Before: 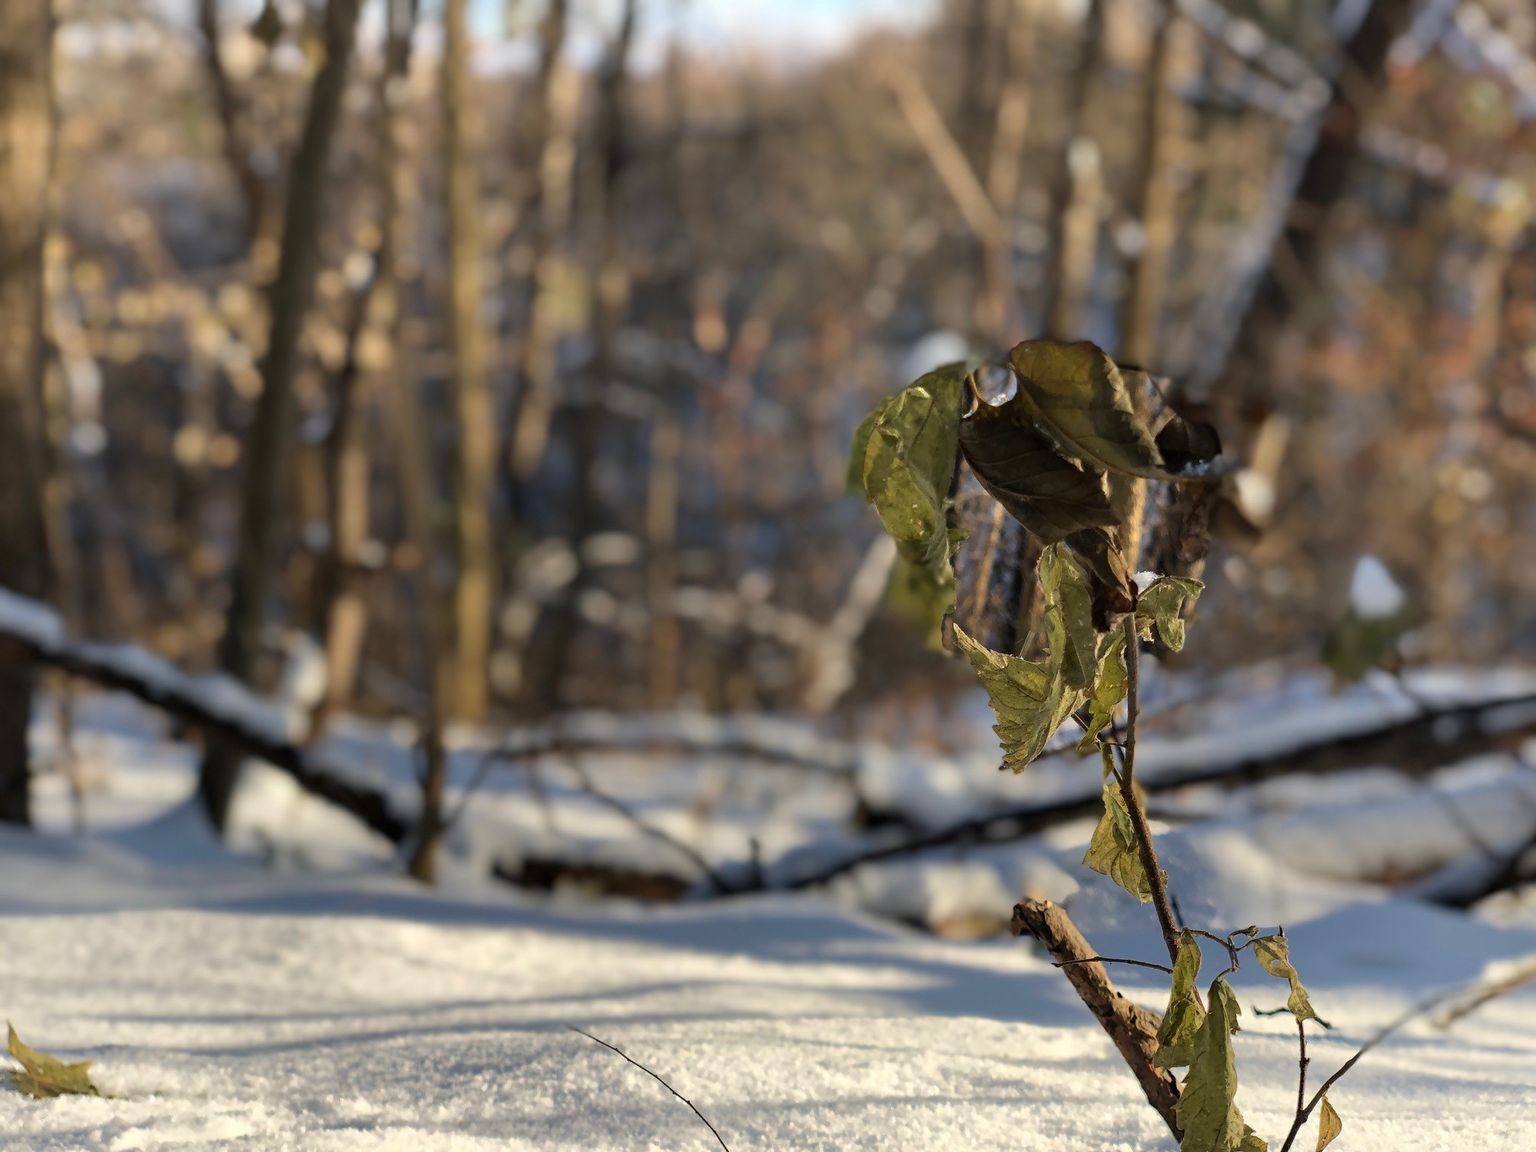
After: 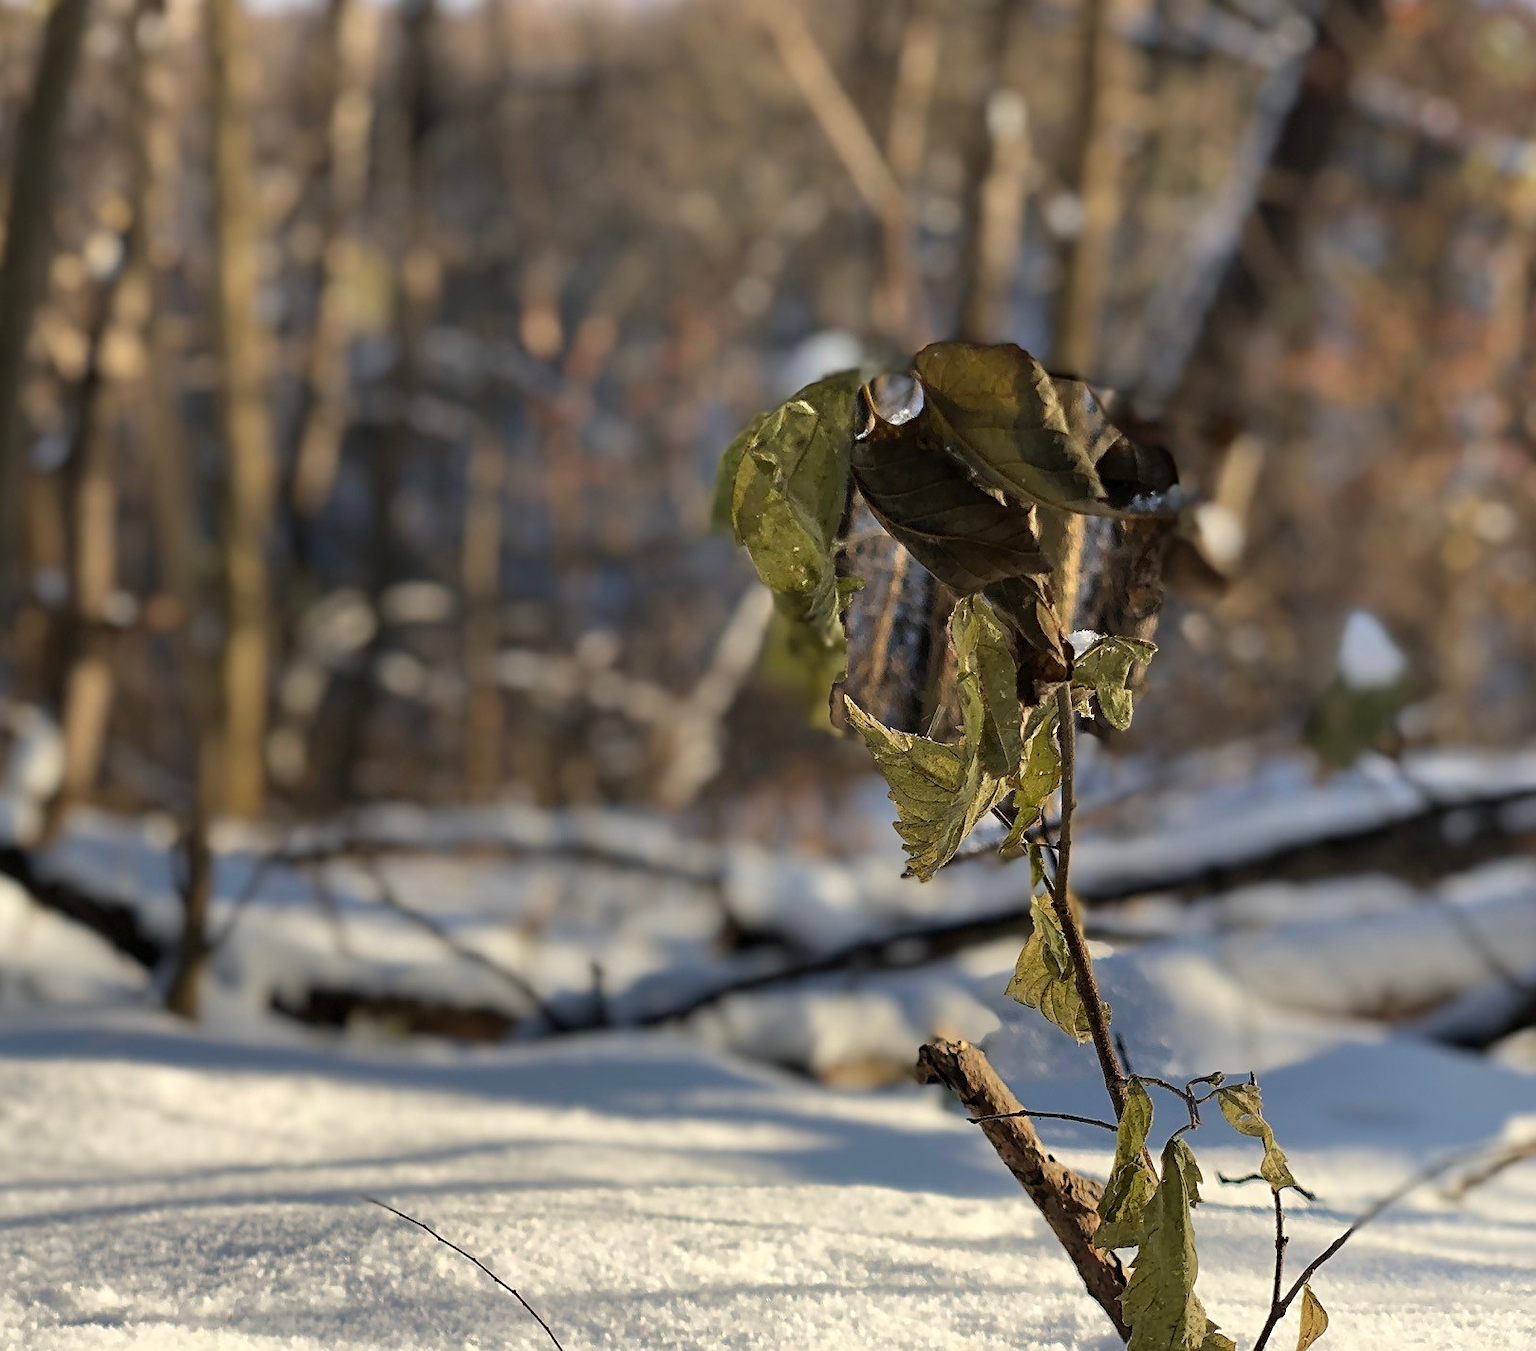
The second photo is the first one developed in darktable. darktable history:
sharpen: on, module defaults
crop and rotate: left 17.959%, top 5.771%, right 1.742%
